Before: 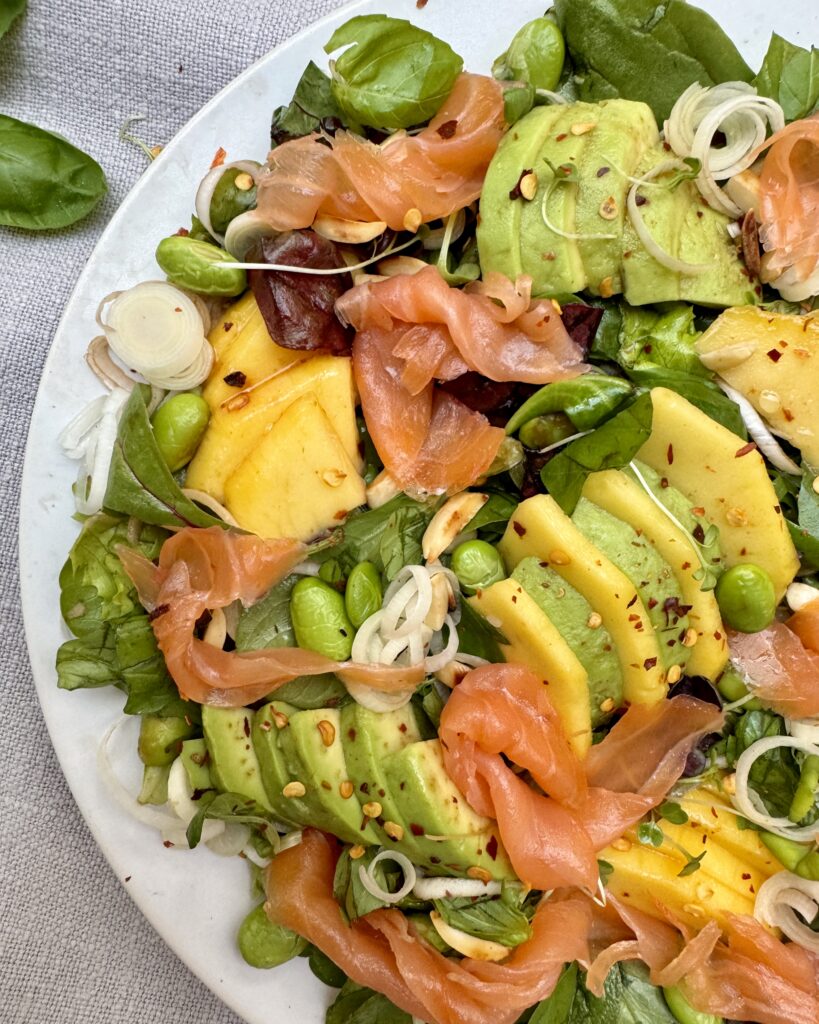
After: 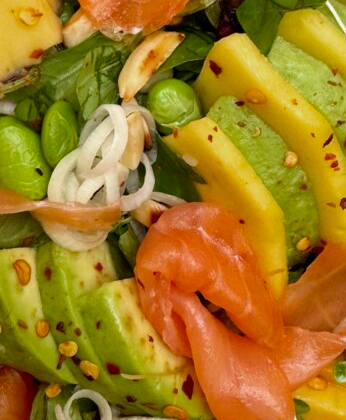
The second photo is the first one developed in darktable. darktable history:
color zones: curves: ch0 [(0, 0.444) (0.143, 0.442) (0.286, 0.441) (0.429, 0.441) (0.571, 0.441) (0.714, 0.441) (0.857, 0.442) (1, 0.444)]
crop: left 37.146%, top 45.075%, right 20.593%, bottom 13.816%
